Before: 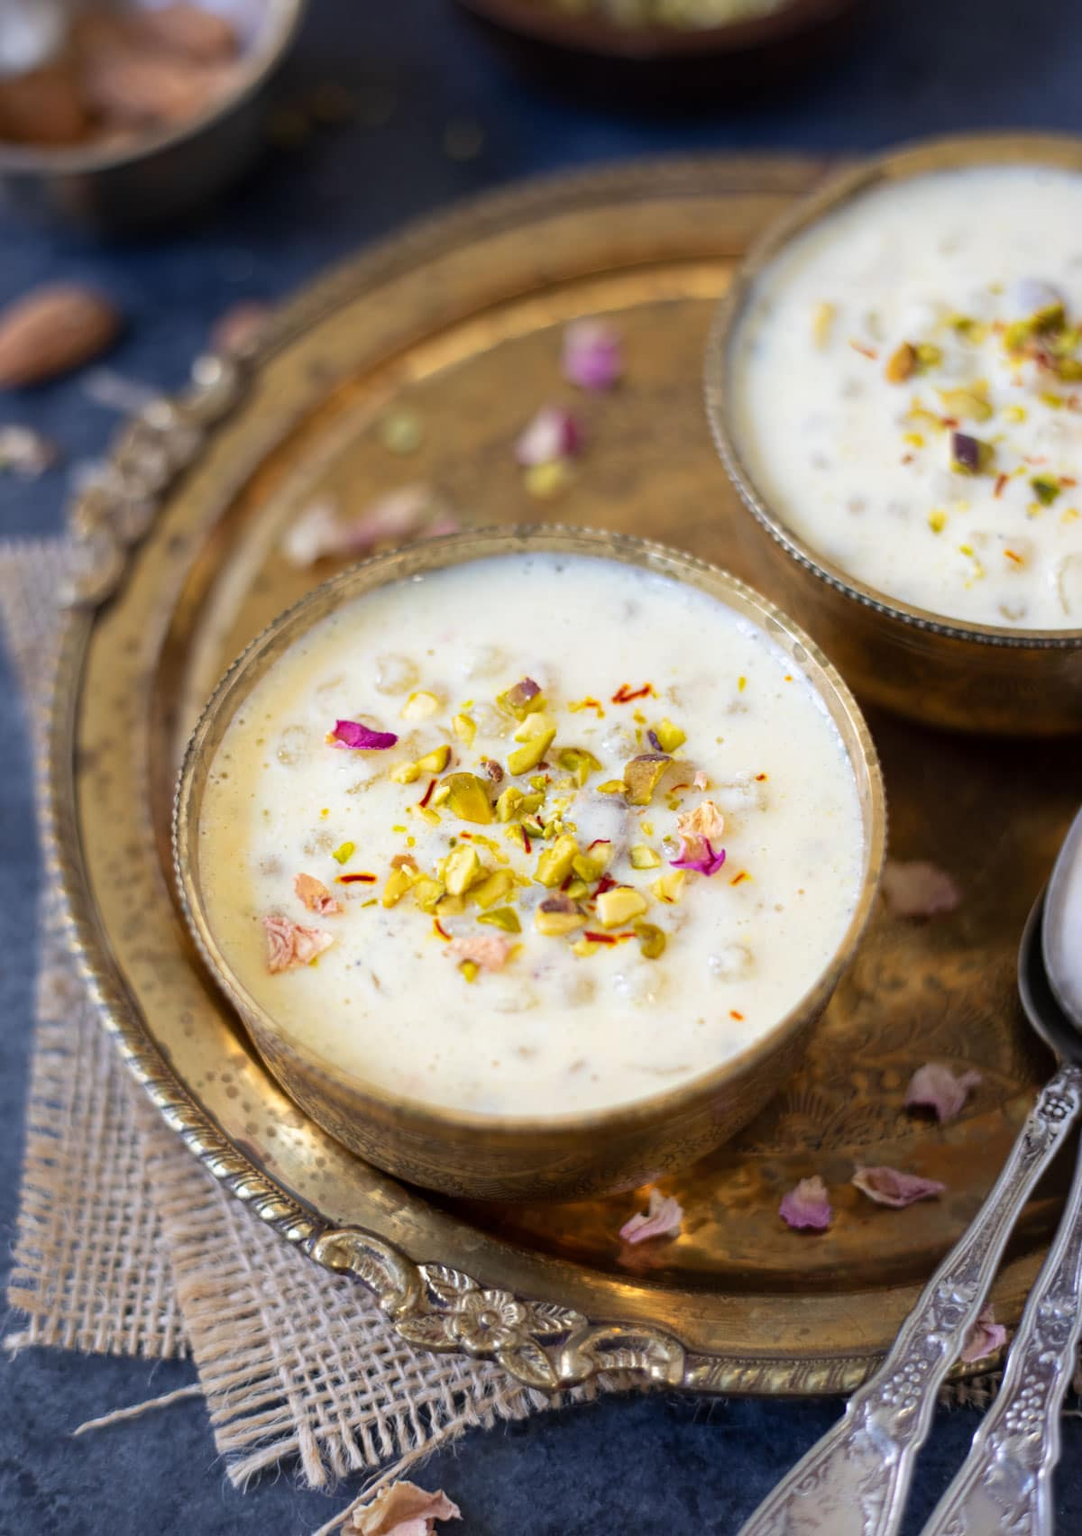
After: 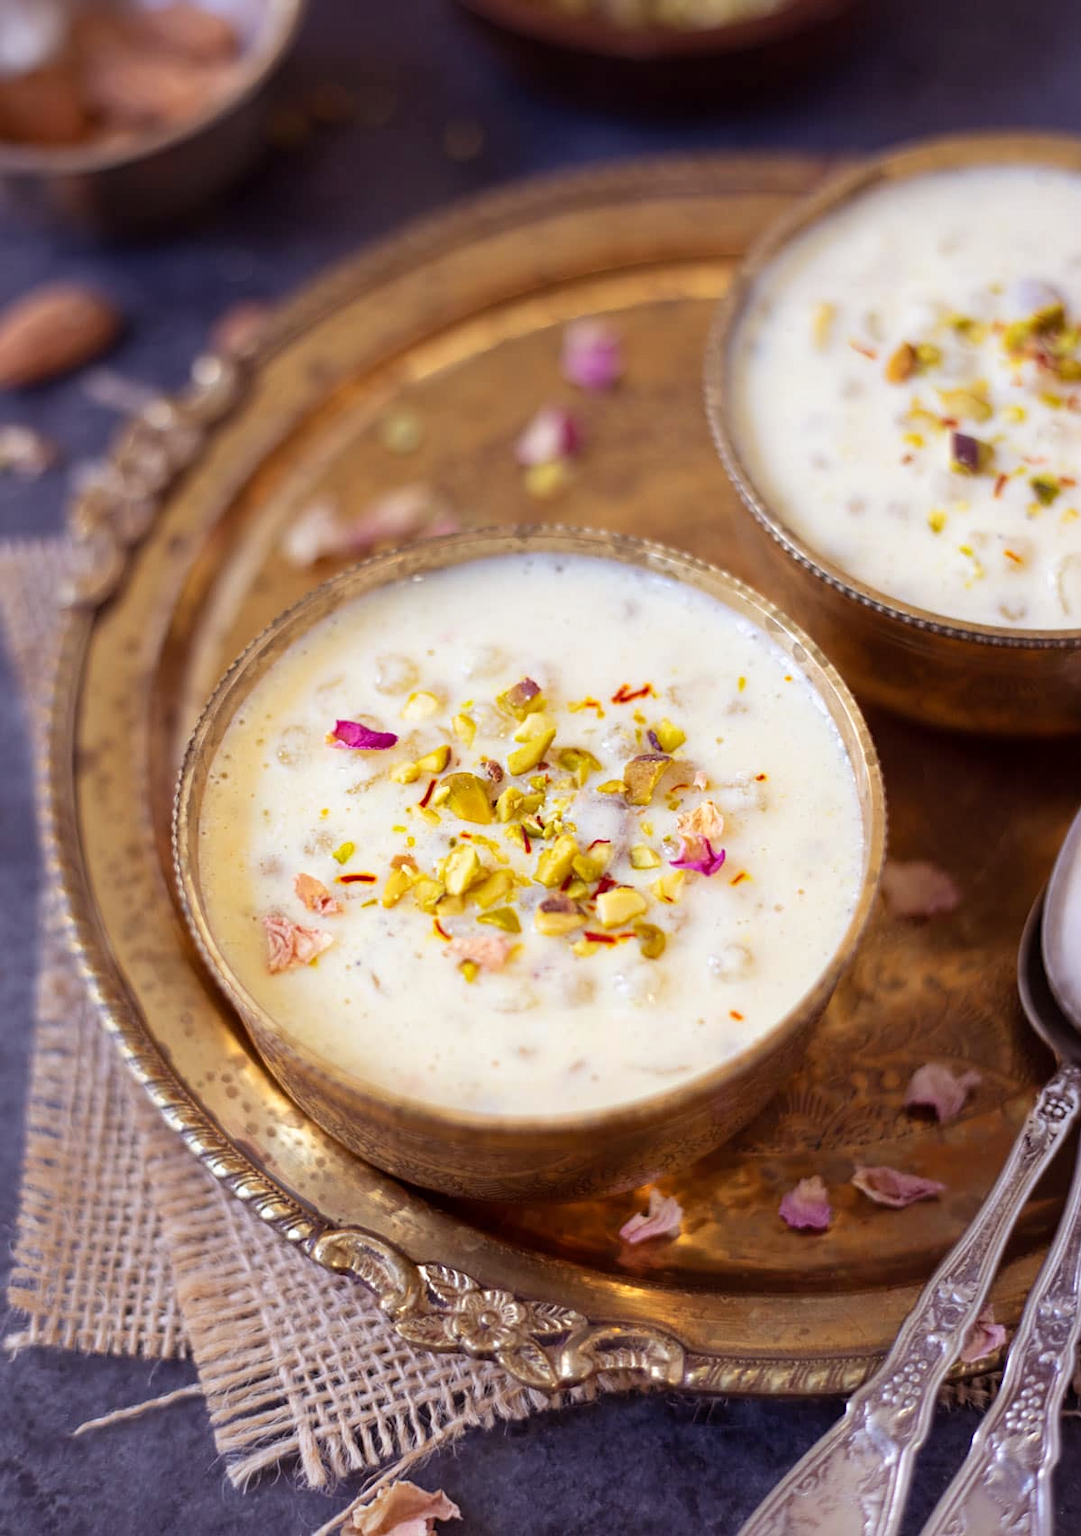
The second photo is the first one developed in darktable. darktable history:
sharpen: amount 0.2
rgb levels: mode RGB, independent channels, levels [[0, 0.474, 1], [0, 0.5, 1], [0, 0.5, 1]]
